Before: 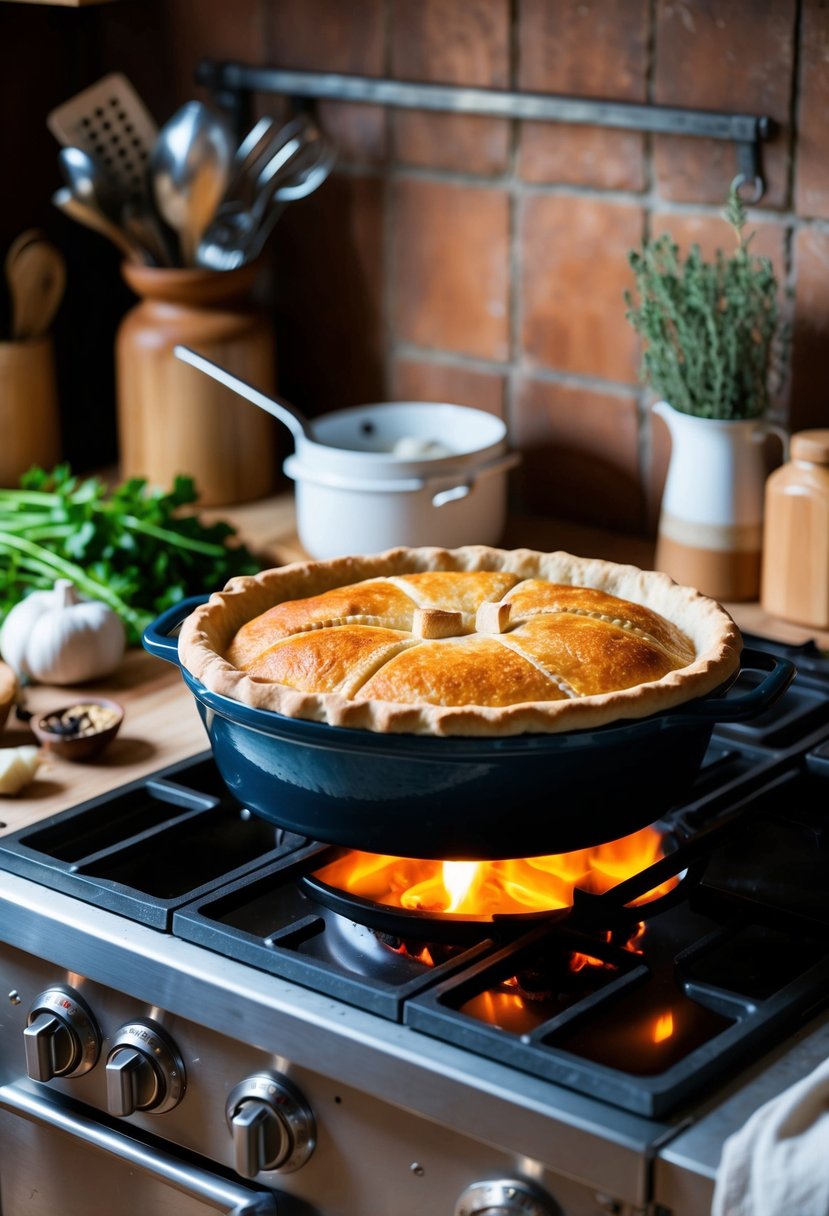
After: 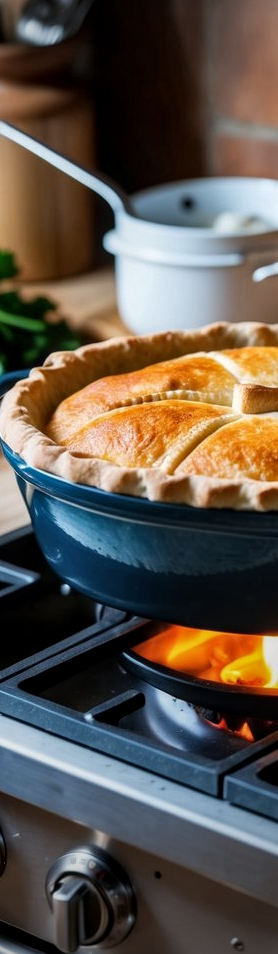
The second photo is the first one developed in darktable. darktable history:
local contrast: on, module defaults
white balance: emerald 1
vignetting: fall-off start 100%, brightness -0.282, width/height ratio 1.31
crop and rotate: left 21.77%, top 18.528%, right 44.676%, bottom 2.997%
graduated density: rotation -180°, offset 27.42
